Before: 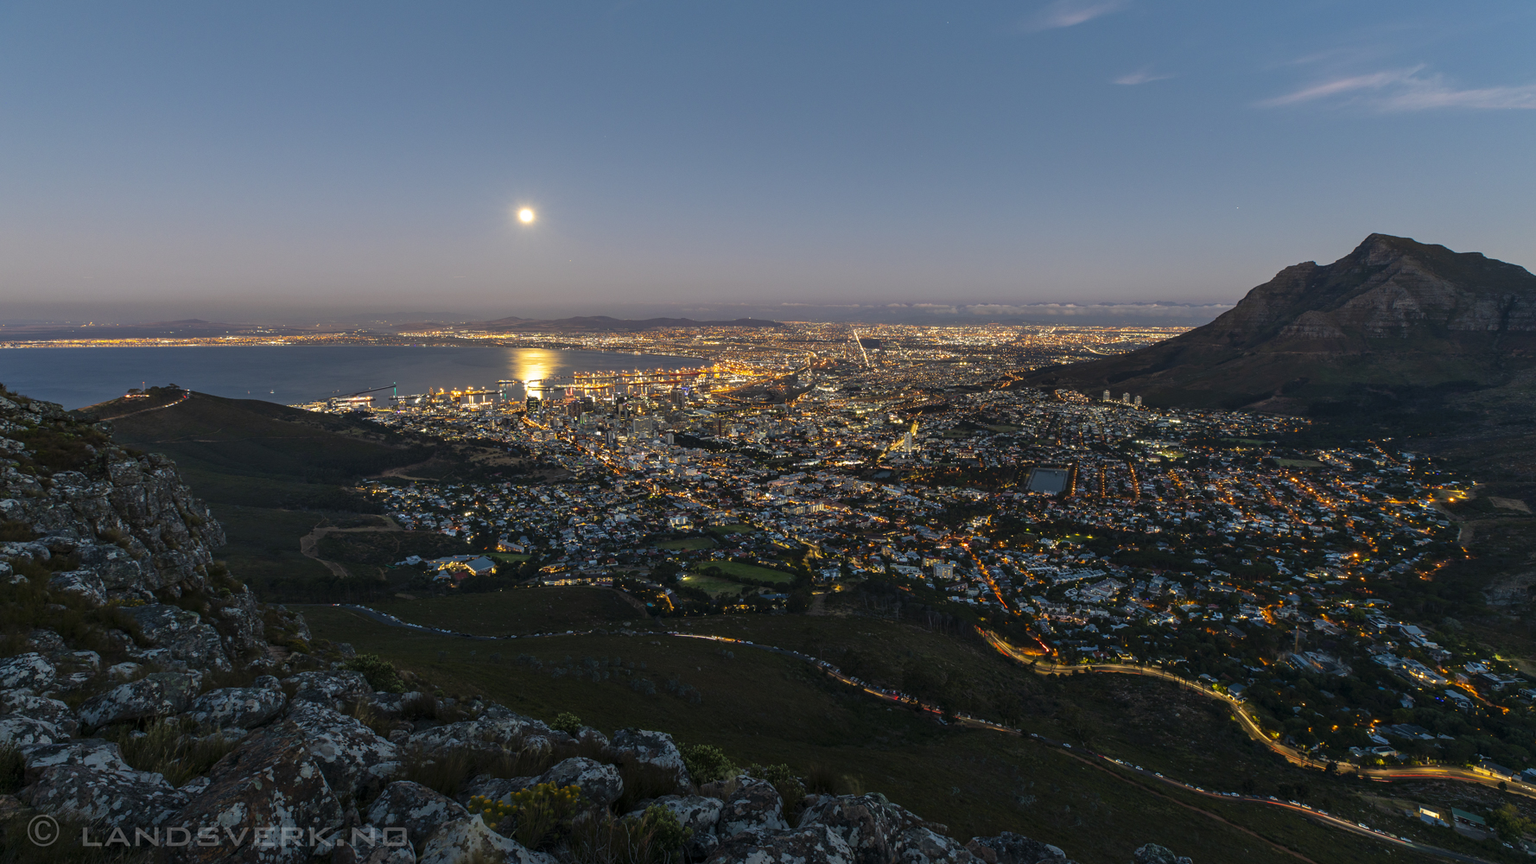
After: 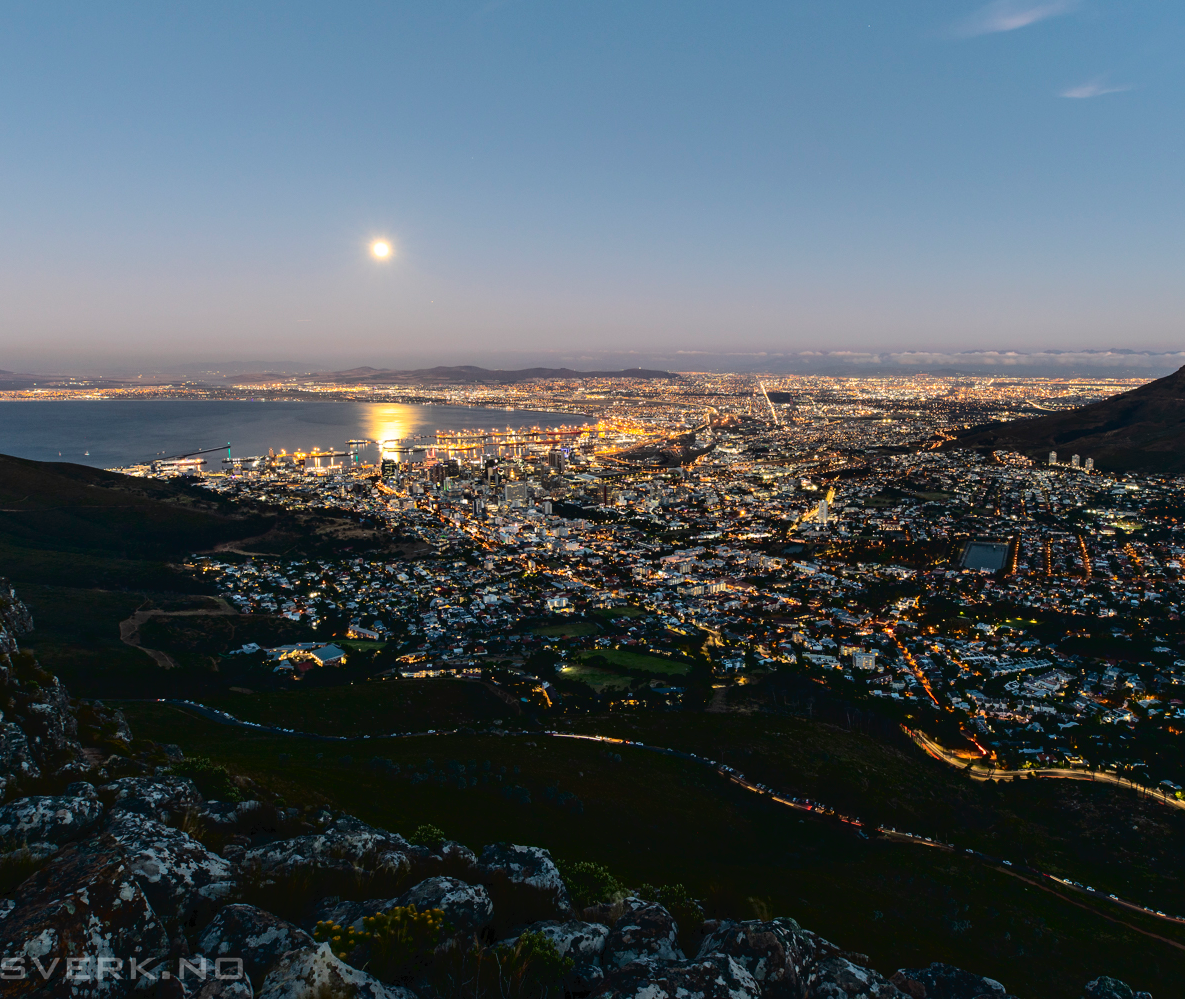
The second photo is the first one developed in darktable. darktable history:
tone curve: curves: ch0 [(0, 0) (0.003, 0.03) (0.011, 0.032) (0.025, 0.035) (0.044, 0.038) (0.069, 0.041) (0.1, 0.058) (0.136, 0.091) (0.177, 0.133) (0.224, 0.181) (0.277, 0.268) (0.335, 0.363) (0.399, 0.461) (0.468, 0.554) (0.543, 0.633) (0.623, 0.709) (0.709, 0.784) (0.801, 0.869) (0.898, 0.938) (1, 1)], color space Lab, independent channels, preserve colors none
crop and rotate: left 12.842%, right 20.485%
